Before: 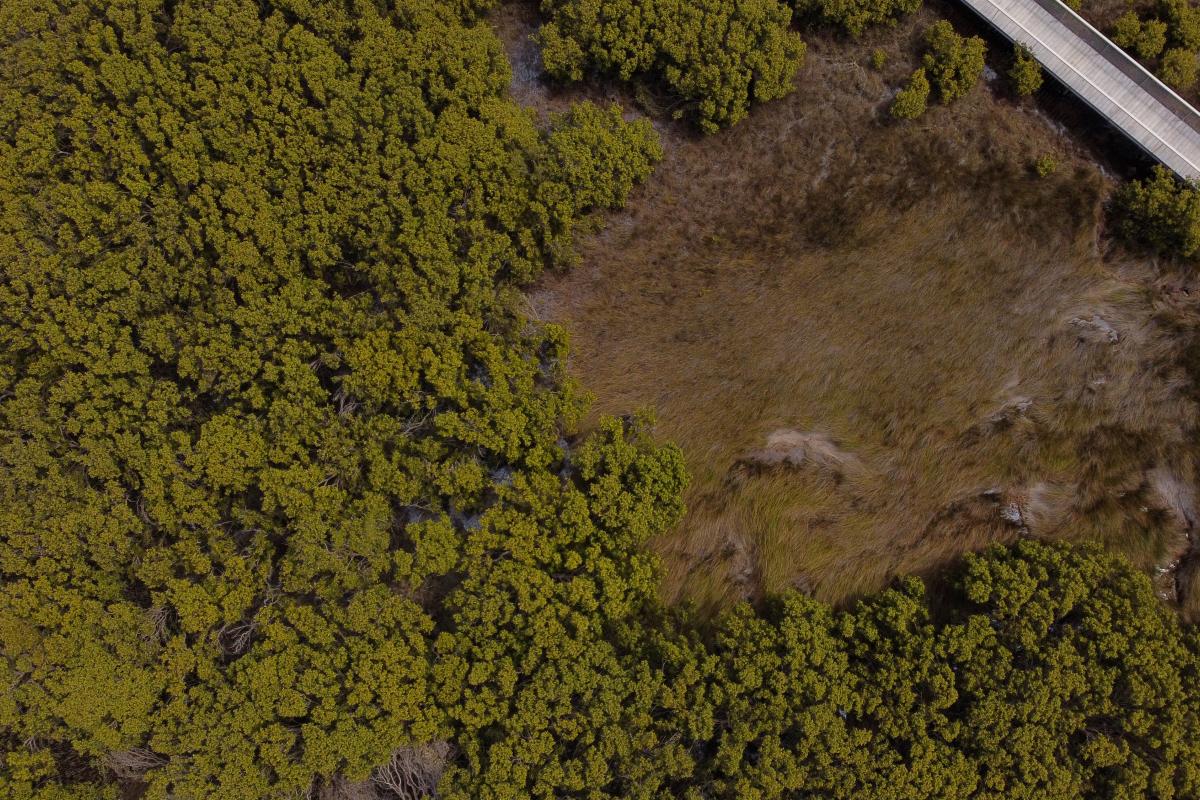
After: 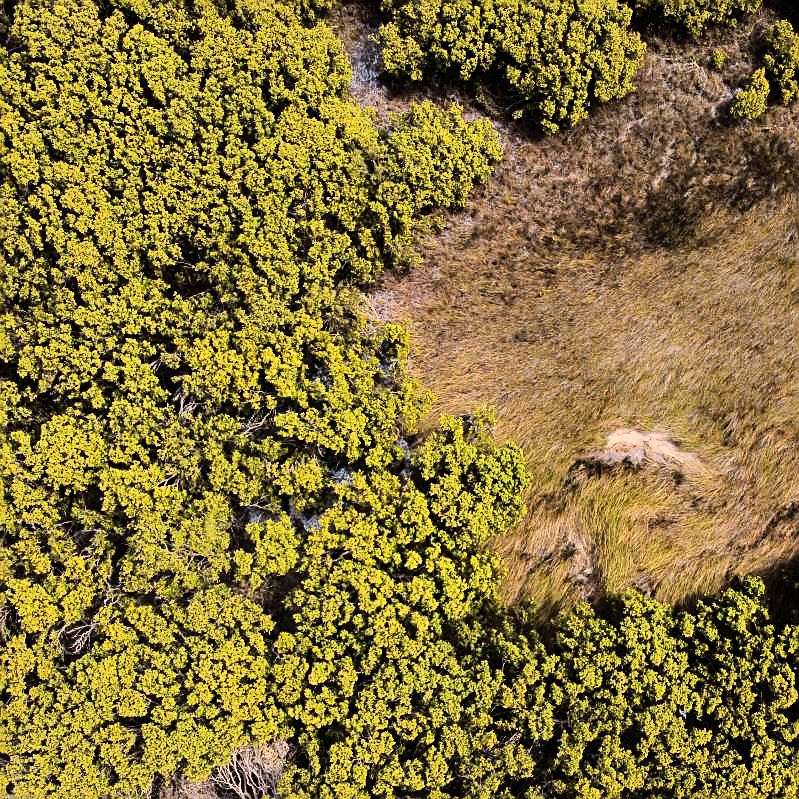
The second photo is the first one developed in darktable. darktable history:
rgb curve: curves: ch0 [(0, 0) (0.21, 0.15) (0.24, 0.21) (0.5, 0.75) (0.75, 0.96) (0.89, 0.99) (1, 1)]; ch1 [(0, 0.02) (0.21, 0.13) (0.25, 0.2) (0.5, 0.67) (0.75, 0.9) (0.89, 0.97) (1, 1)]; ch2 [(0, 0.02) (0.21, 0.13) (0.25, 0.2) (0.5, 0.67) (0.75, 0.9) (0.89, 0.97) (1, 1)], compensate middle gray true
tone equalizer: -7 EV -0.63 EV, -6 EV 1 EV, -5 EV -0.45 EV, -4 EV 0.43 EV, -3 EV 0.41 EV, -2 EV 0.15 EV, -1 EV -0.15 EV, +0 EV -0.39 EV, smoothing diameter 25%, edges refinement/feathering 10, preserve details guided filter
sharpen: on, module defaults
crop and rotate: left 13.342%, right 19.991%
